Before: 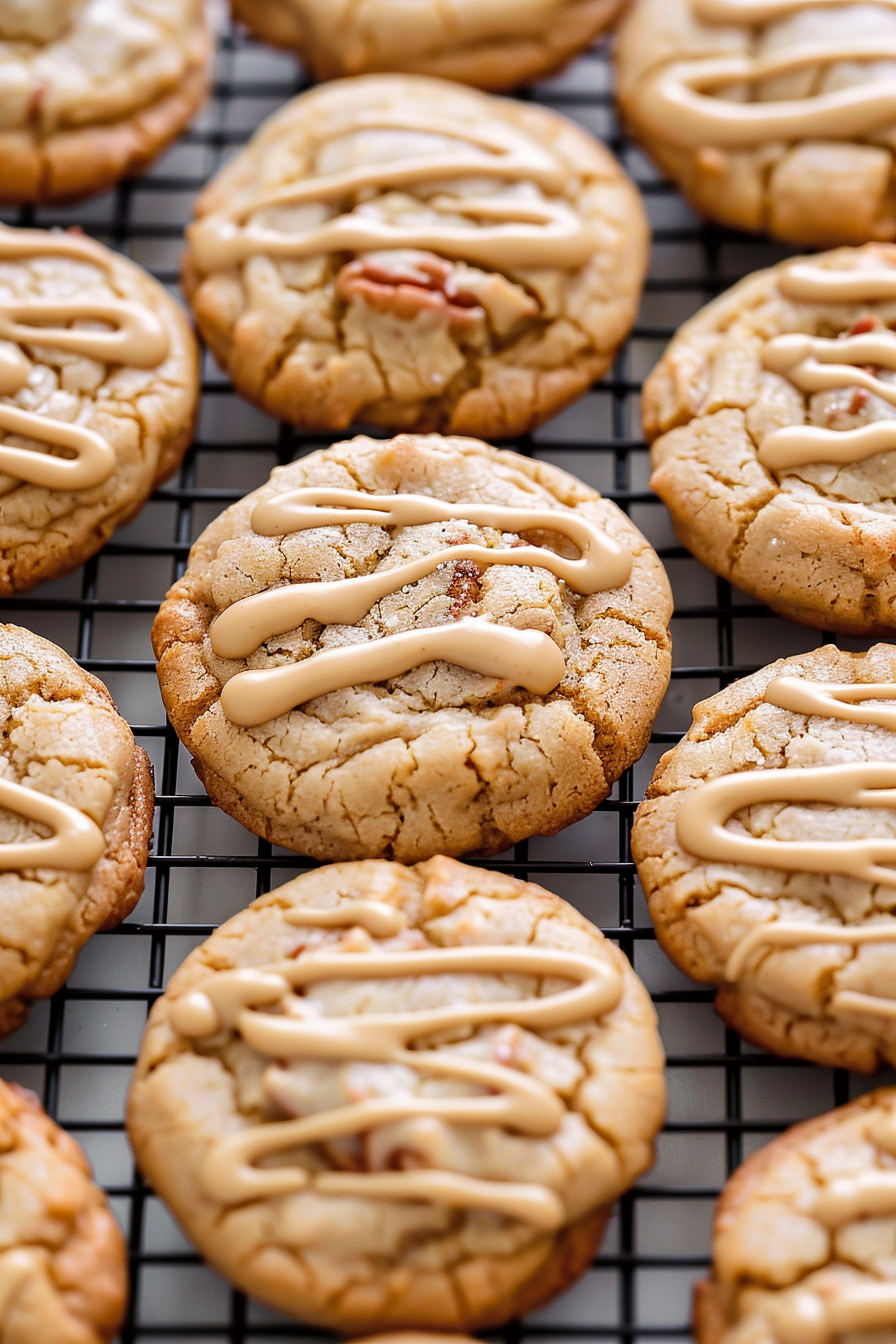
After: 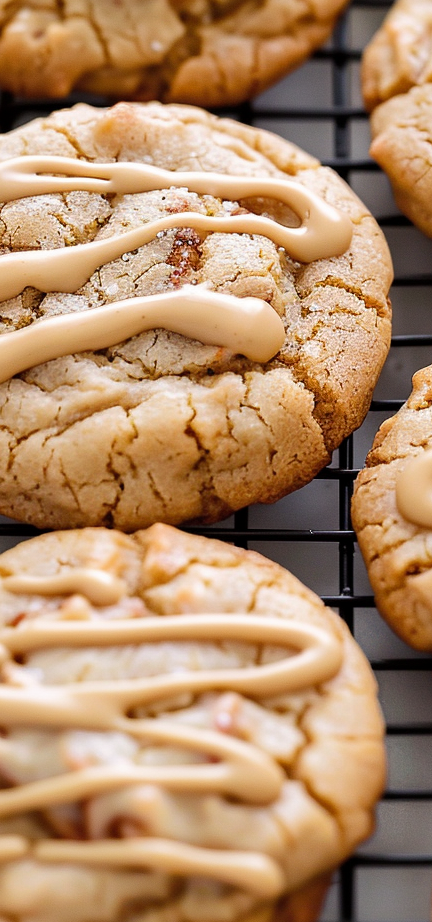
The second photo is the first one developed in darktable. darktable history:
crop: left 31.314%, top 24.736%, right 20.362%, bottom 6.602%
